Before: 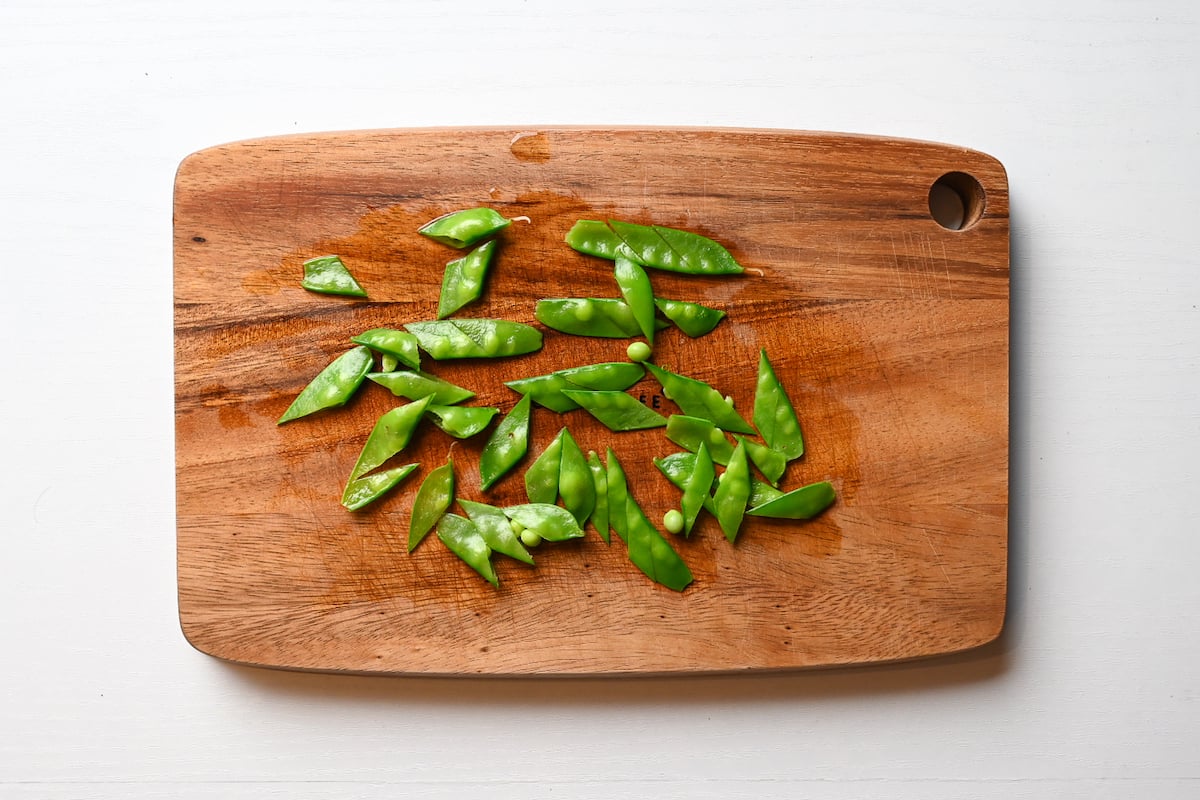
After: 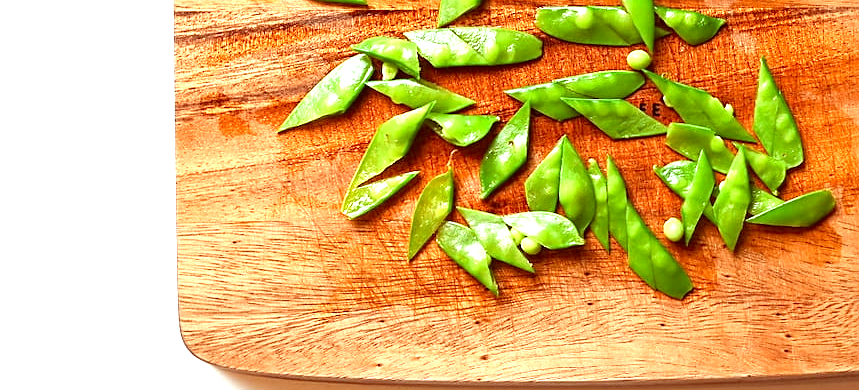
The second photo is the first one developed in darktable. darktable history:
color correction: highlights a* -7.07, highlights b* -0.203, shadows a* 20.69, shadows b* 11.17
sharpen: on, module defaults
exposure: black level correction 0, exposure 1.2 EV, compensate highlight preservation false
crop: top 36.553%, right 28.349%, bottom 14.602%
